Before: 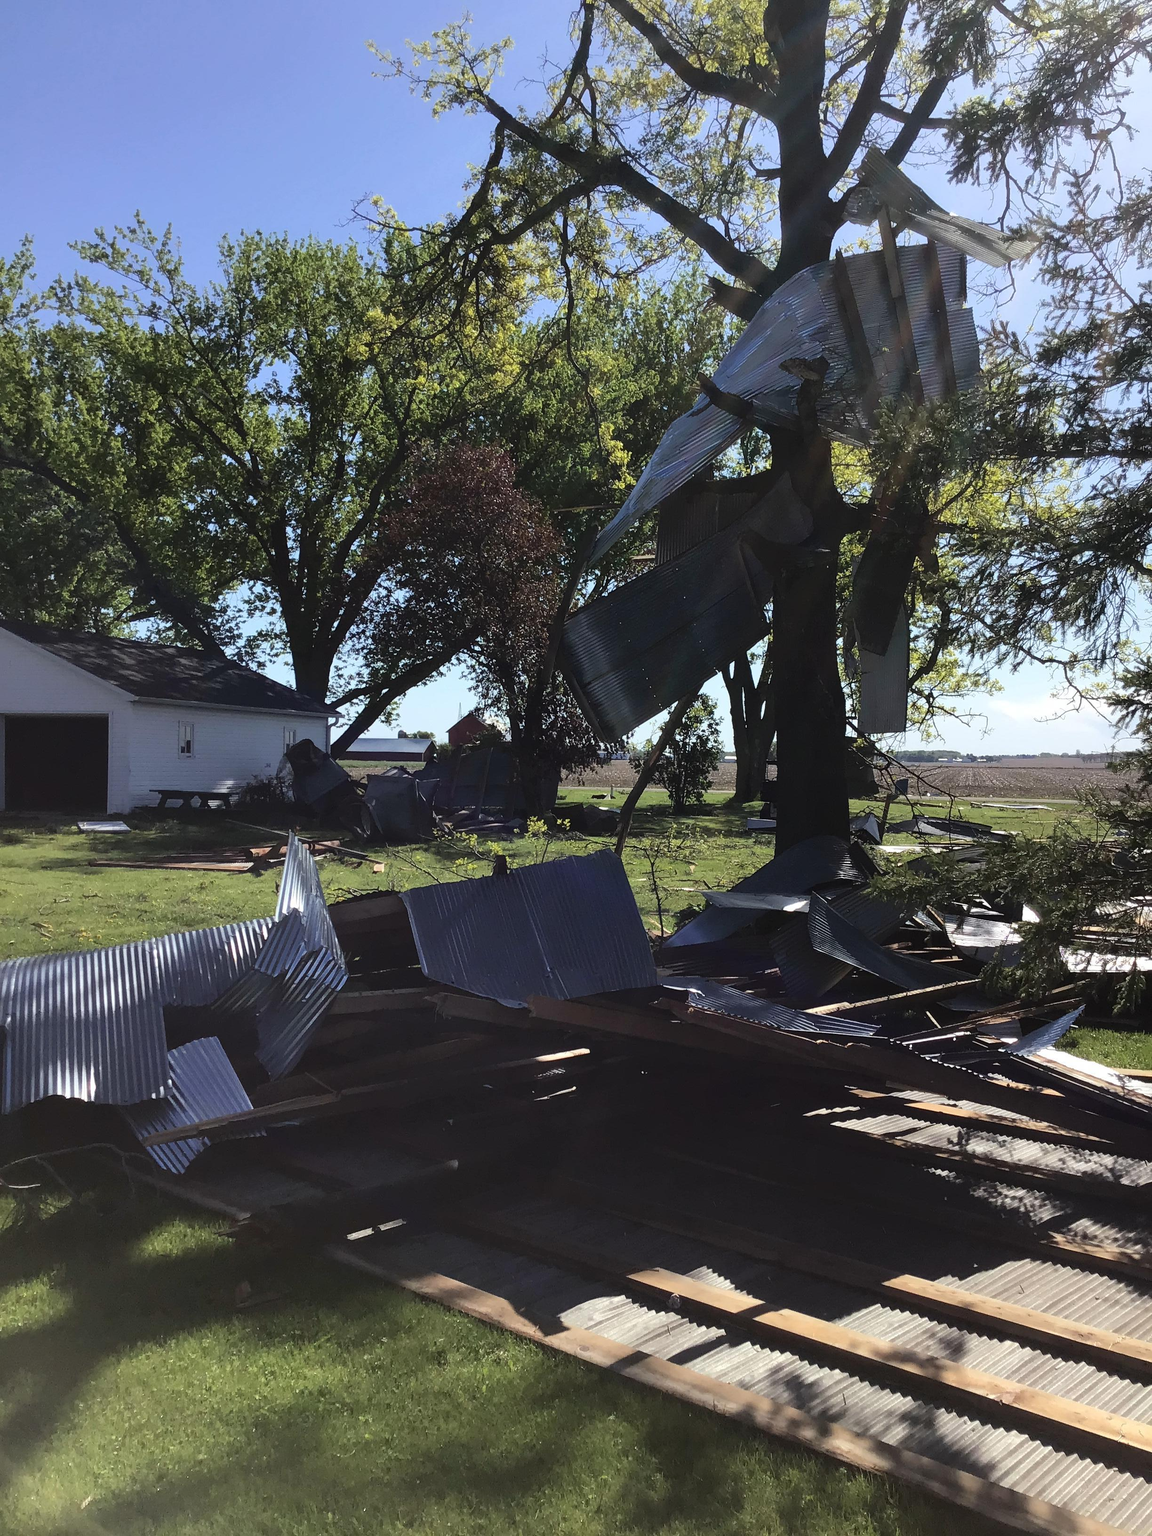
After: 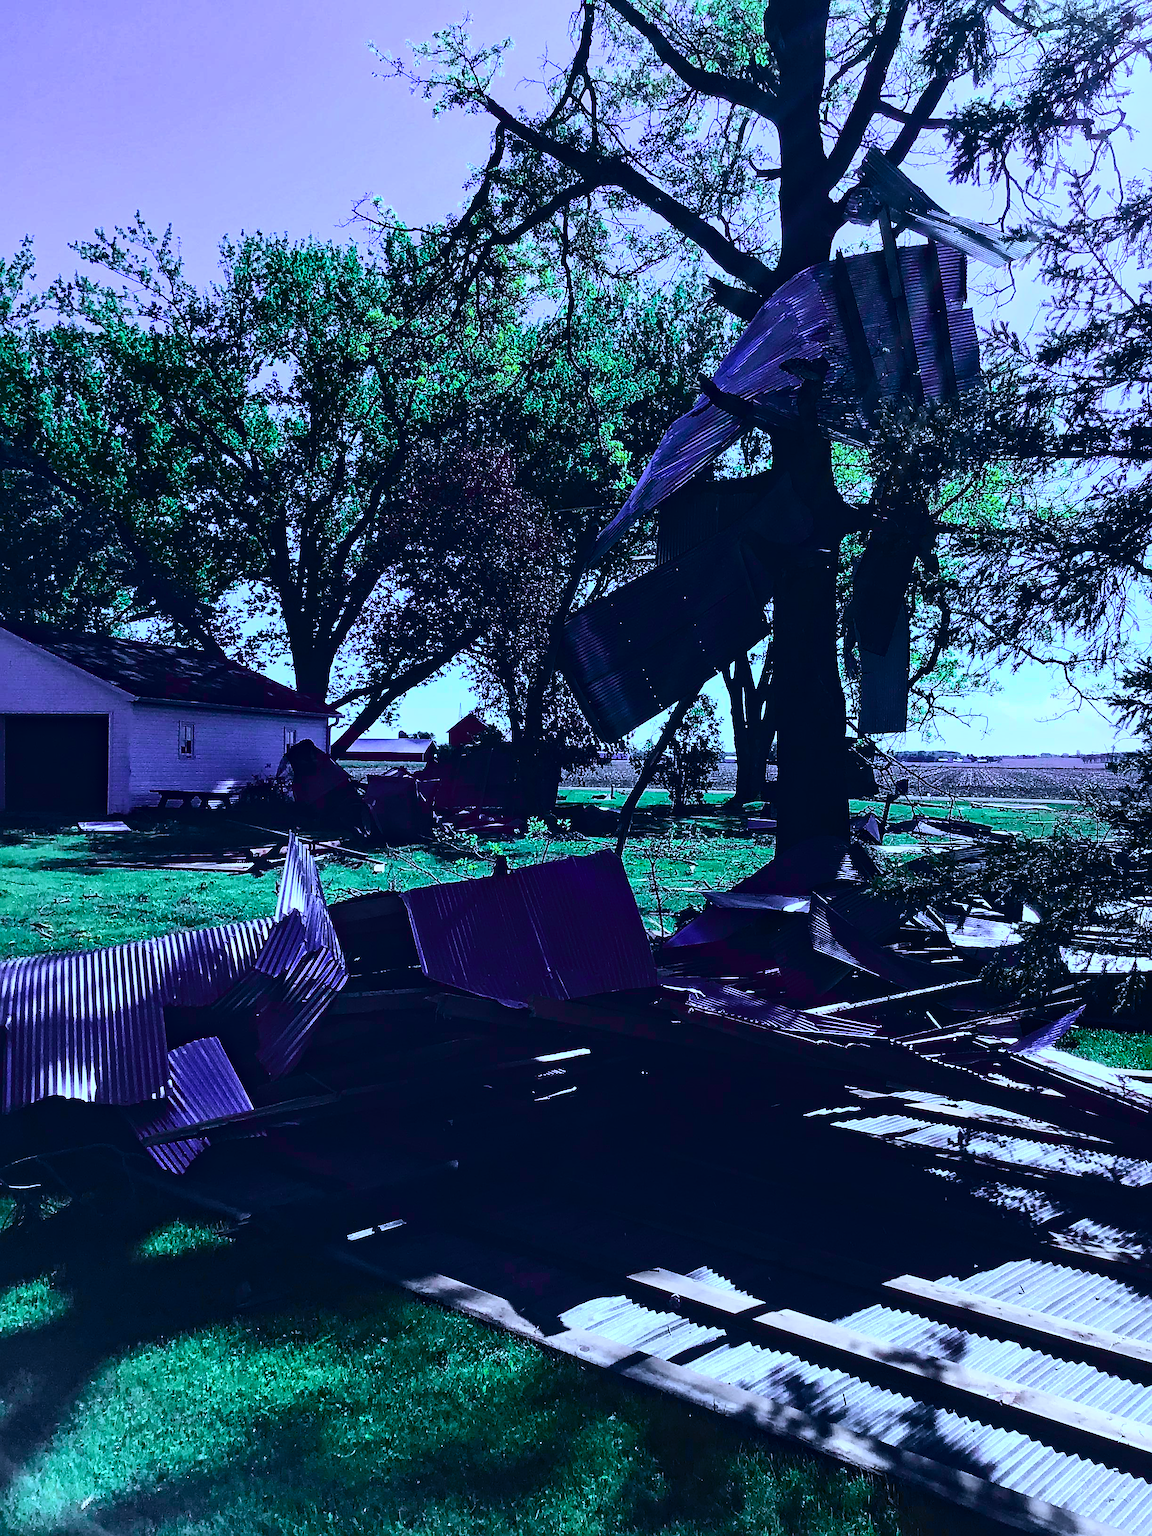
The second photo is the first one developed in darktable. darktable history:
white balance: red 0.766, blue 1.537
local contrast: mode bilateral grid, contrast 20, coarseness 20, detail 150%, midtone range 0.2
contrast brightness saturation: contrast 0.22, brightness -0.19, saturation 0.24
sharpen: on, module defaults
tone curve: curves: ch0 [(0, 0.023) (0.103, 0.087) (0.295, 0.297) (0.445, 0.531) (0.553, 0.665) (0.735, 0.843) (0.994, 1)]; ch1 [(0, 0) (0.427, 0.346) (0.456, 0.426) (0.484, 0.494) (0.509, 0.505) (0.535, 0.56) (0.581, 0.632) (0.646, 0.715) (1, 1)]; ch2 [(0, 0) (0.369, 0.388) (0.449, 0.431) (0.501, 0.495) (0.533, 0.518) (0.572, 0.612) (0.677, 0.752) (1, 1)], color space Lab, independent channels, preserve colors none
